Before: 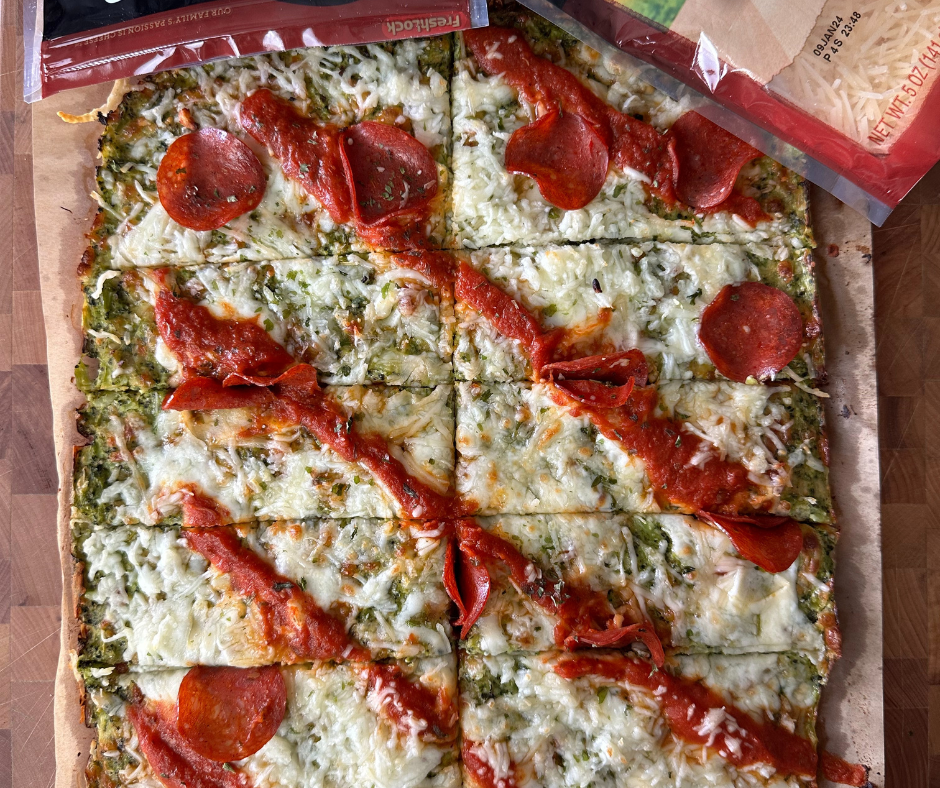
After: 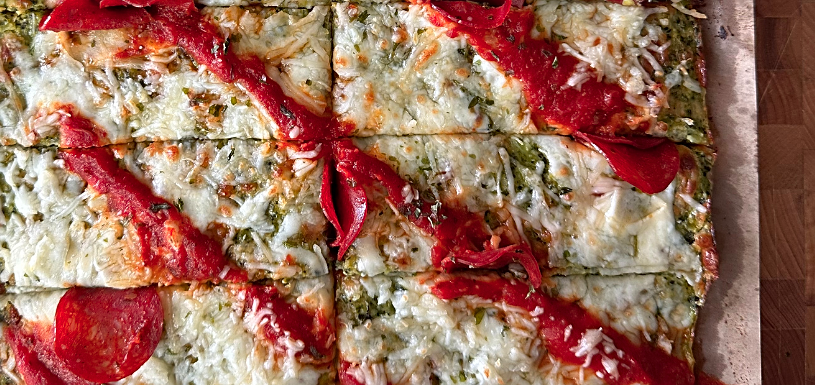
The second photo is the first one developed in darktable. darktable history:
sharpen: on, module defaults
crop and rotate: left 13.25%, top 48.188%, bottom 2.916%
color zones: curves: ch1 [(0.239, 0.552) (0.75, 0.5)]; ch2 [(0.25, 0.462) (0.749, 0.457)]
shadows and highlights: shadows 25.13, highlights -48.05, soften with gaussian
